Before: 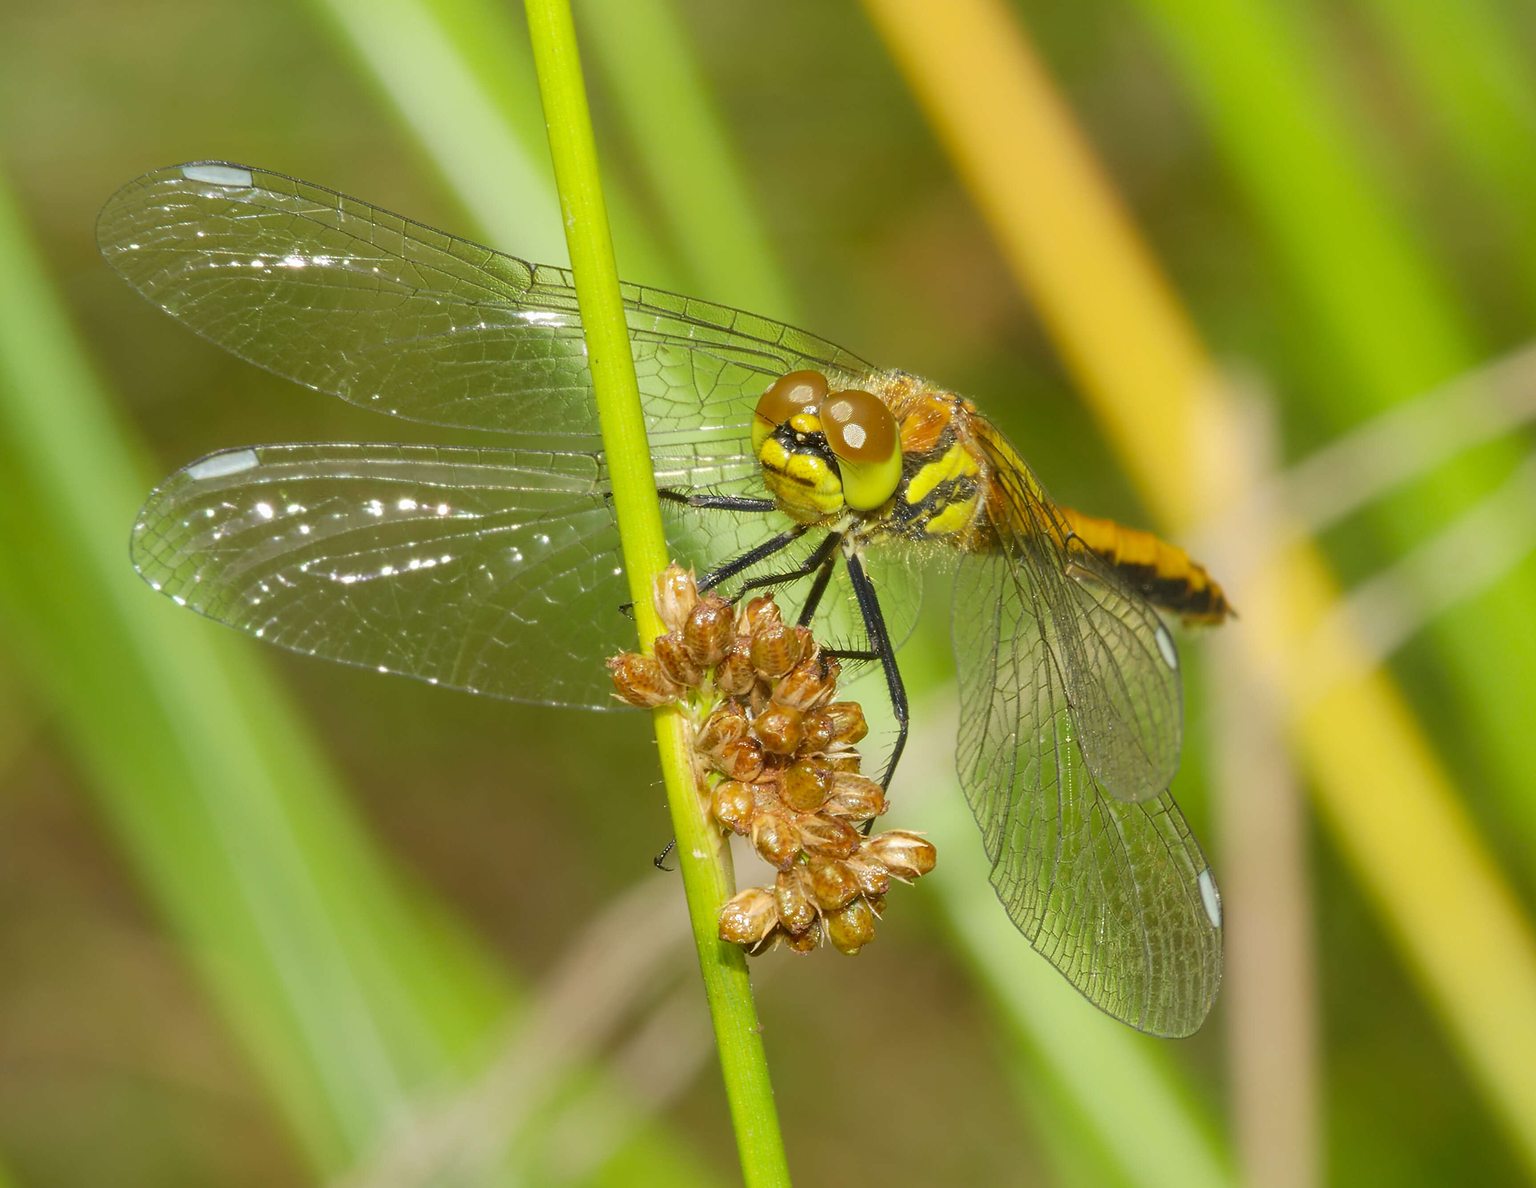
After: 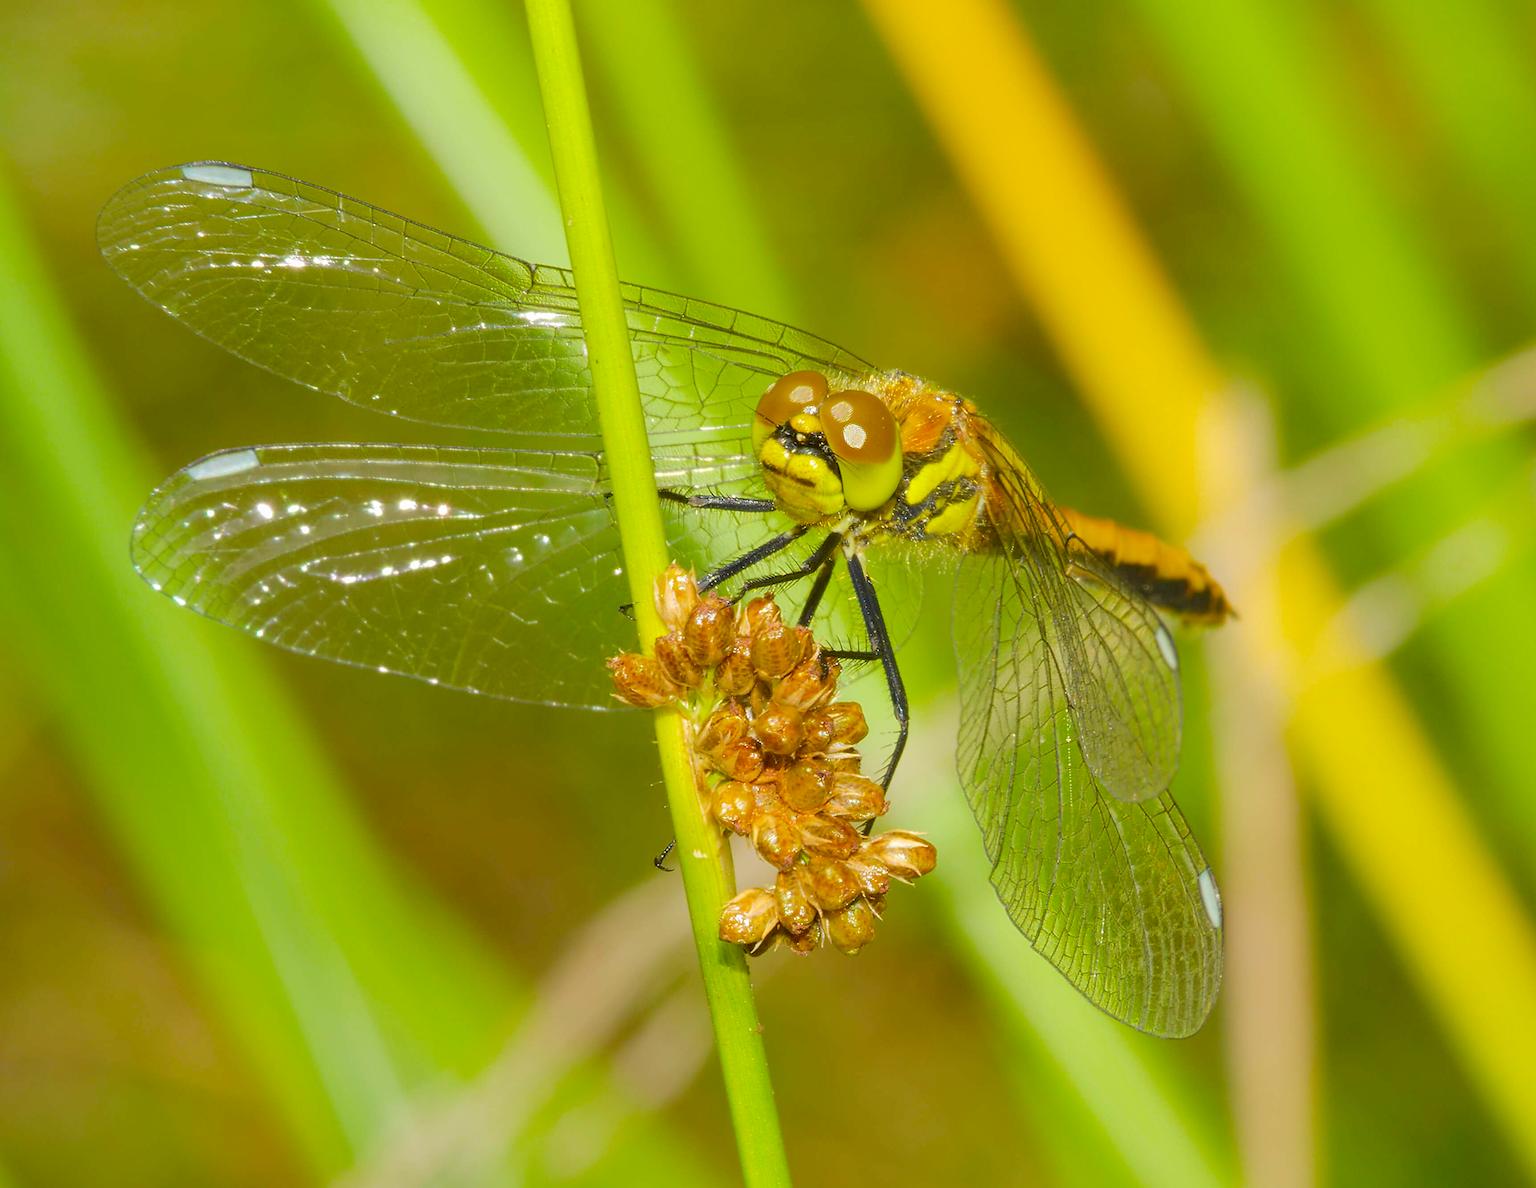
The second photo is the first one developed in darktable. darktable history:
color balance rgb: perceptual saturation grading › global saturation 25%, perceptual brilliance grading › mid-tones 10%, perceptual brilliance grading › shadows 15%, global vibrance 20%
color balance: input saturation 99%
